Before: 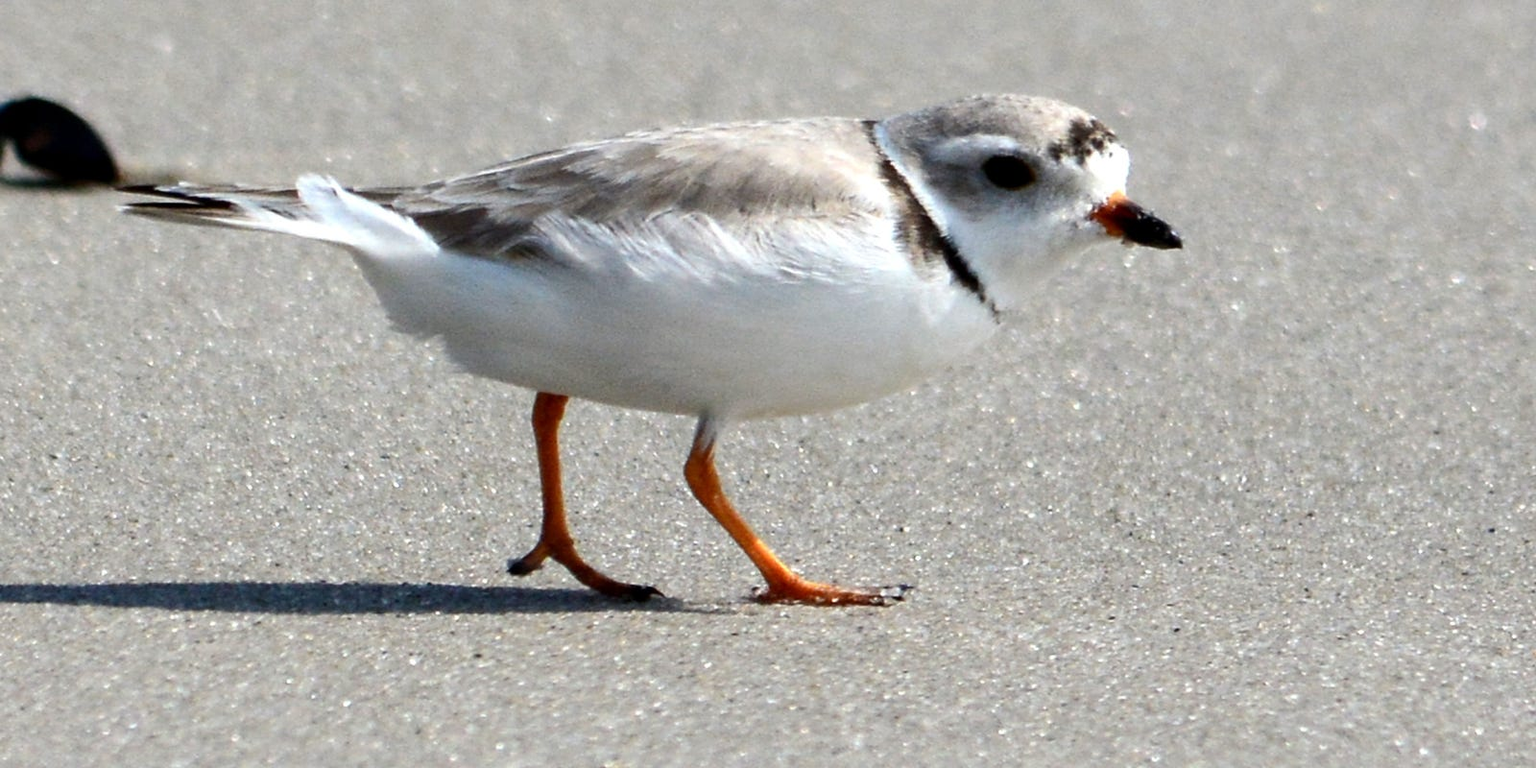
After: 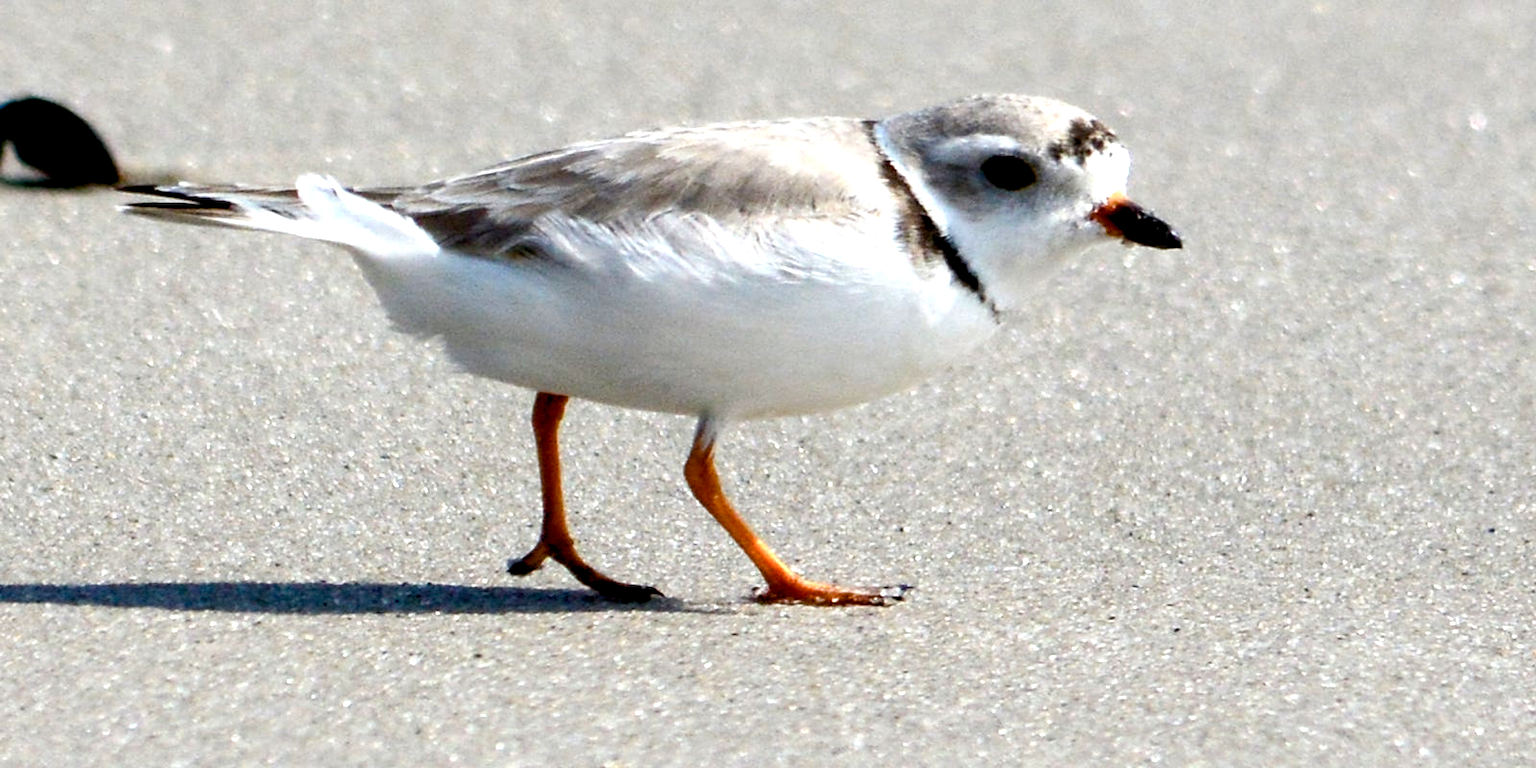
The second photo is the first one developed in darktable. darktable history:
tone equalizer: -8 EV -0.442 EV, -7 EV -0.393 EV, -6 EV -0.296 EV, -5 EV -0.193 EV, -3 EV 0.216 EV, -2 EV 0.313 EV, -1 EV 0.413 EV, +0 EV 0.445 EV
color balance rgb: global offset › luminance -0.837%, perceptual saturation grading › global saturation 14.257%, perceptual saturation grading › highlights -25.789%, perceptual saturation grading › shadows 24.849%, global vibrance 20%
